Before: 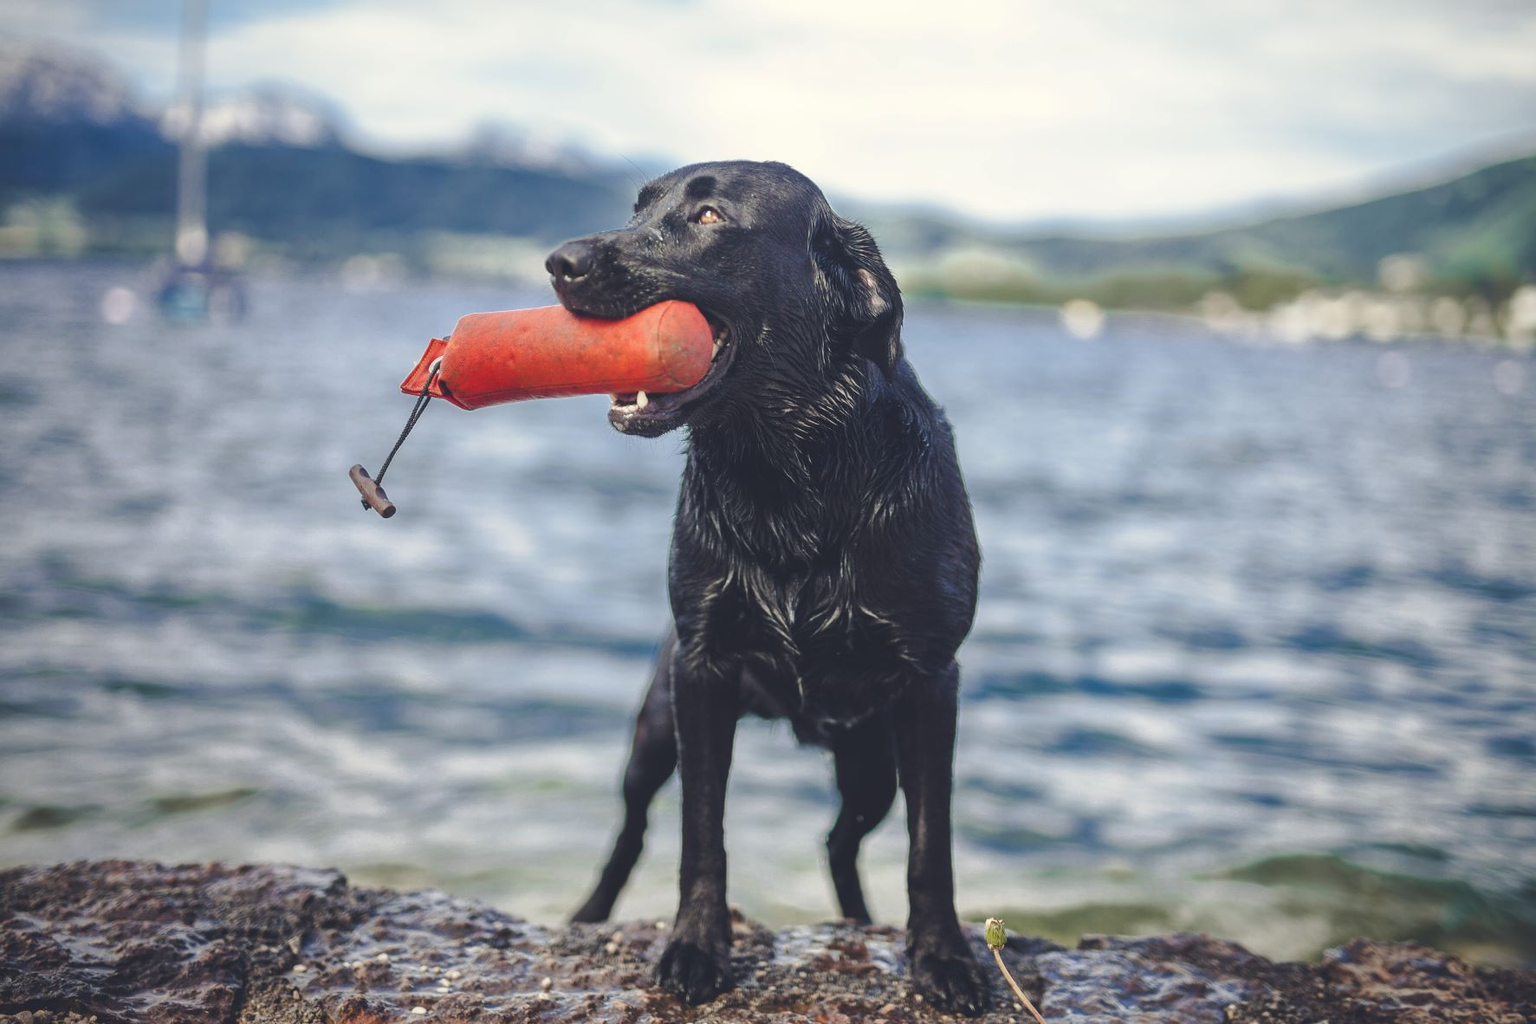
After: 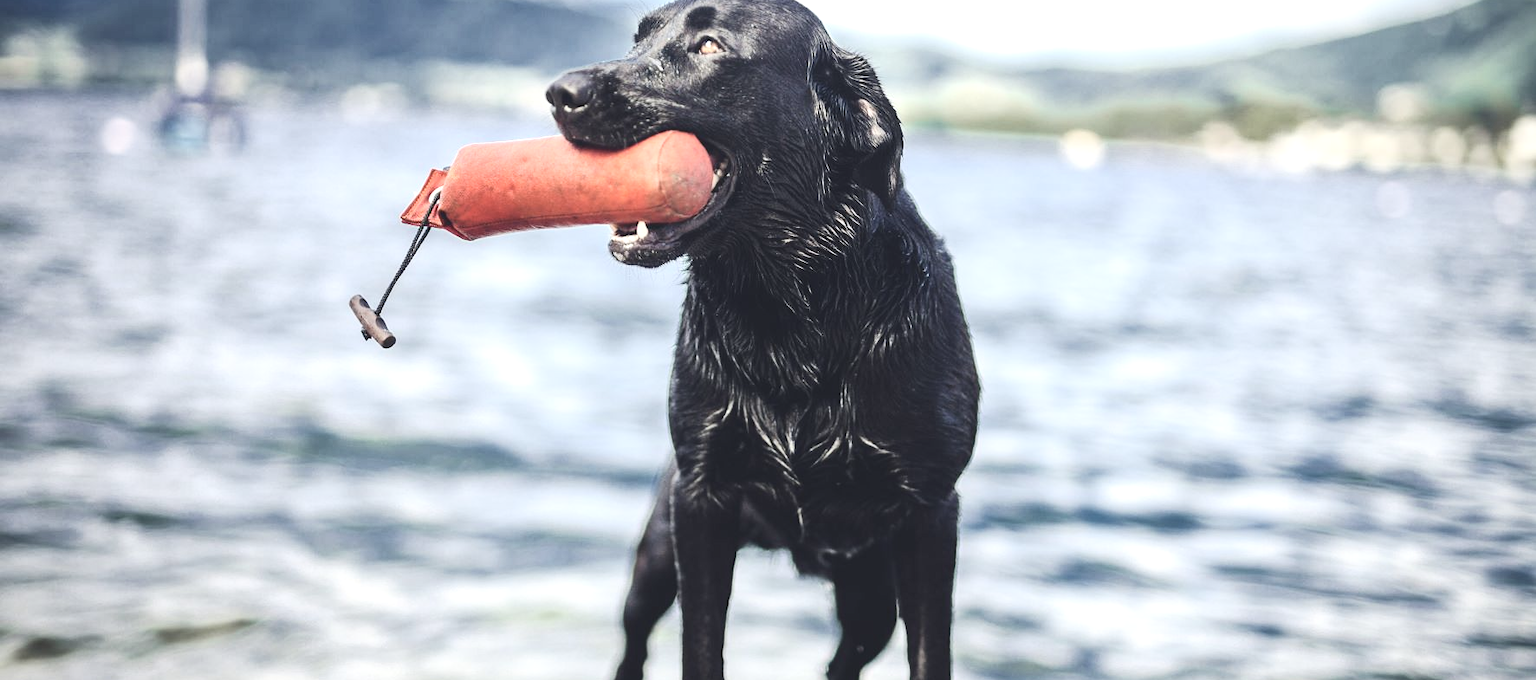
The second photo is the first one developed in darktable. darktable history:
exposure: black level correction 0, exposure 0.703 EV, compensate highlight preservation false
crop: top 16.662%, bottom 16.765%
contrast brightness saturation: contrast 0.25, saturation -0.308
